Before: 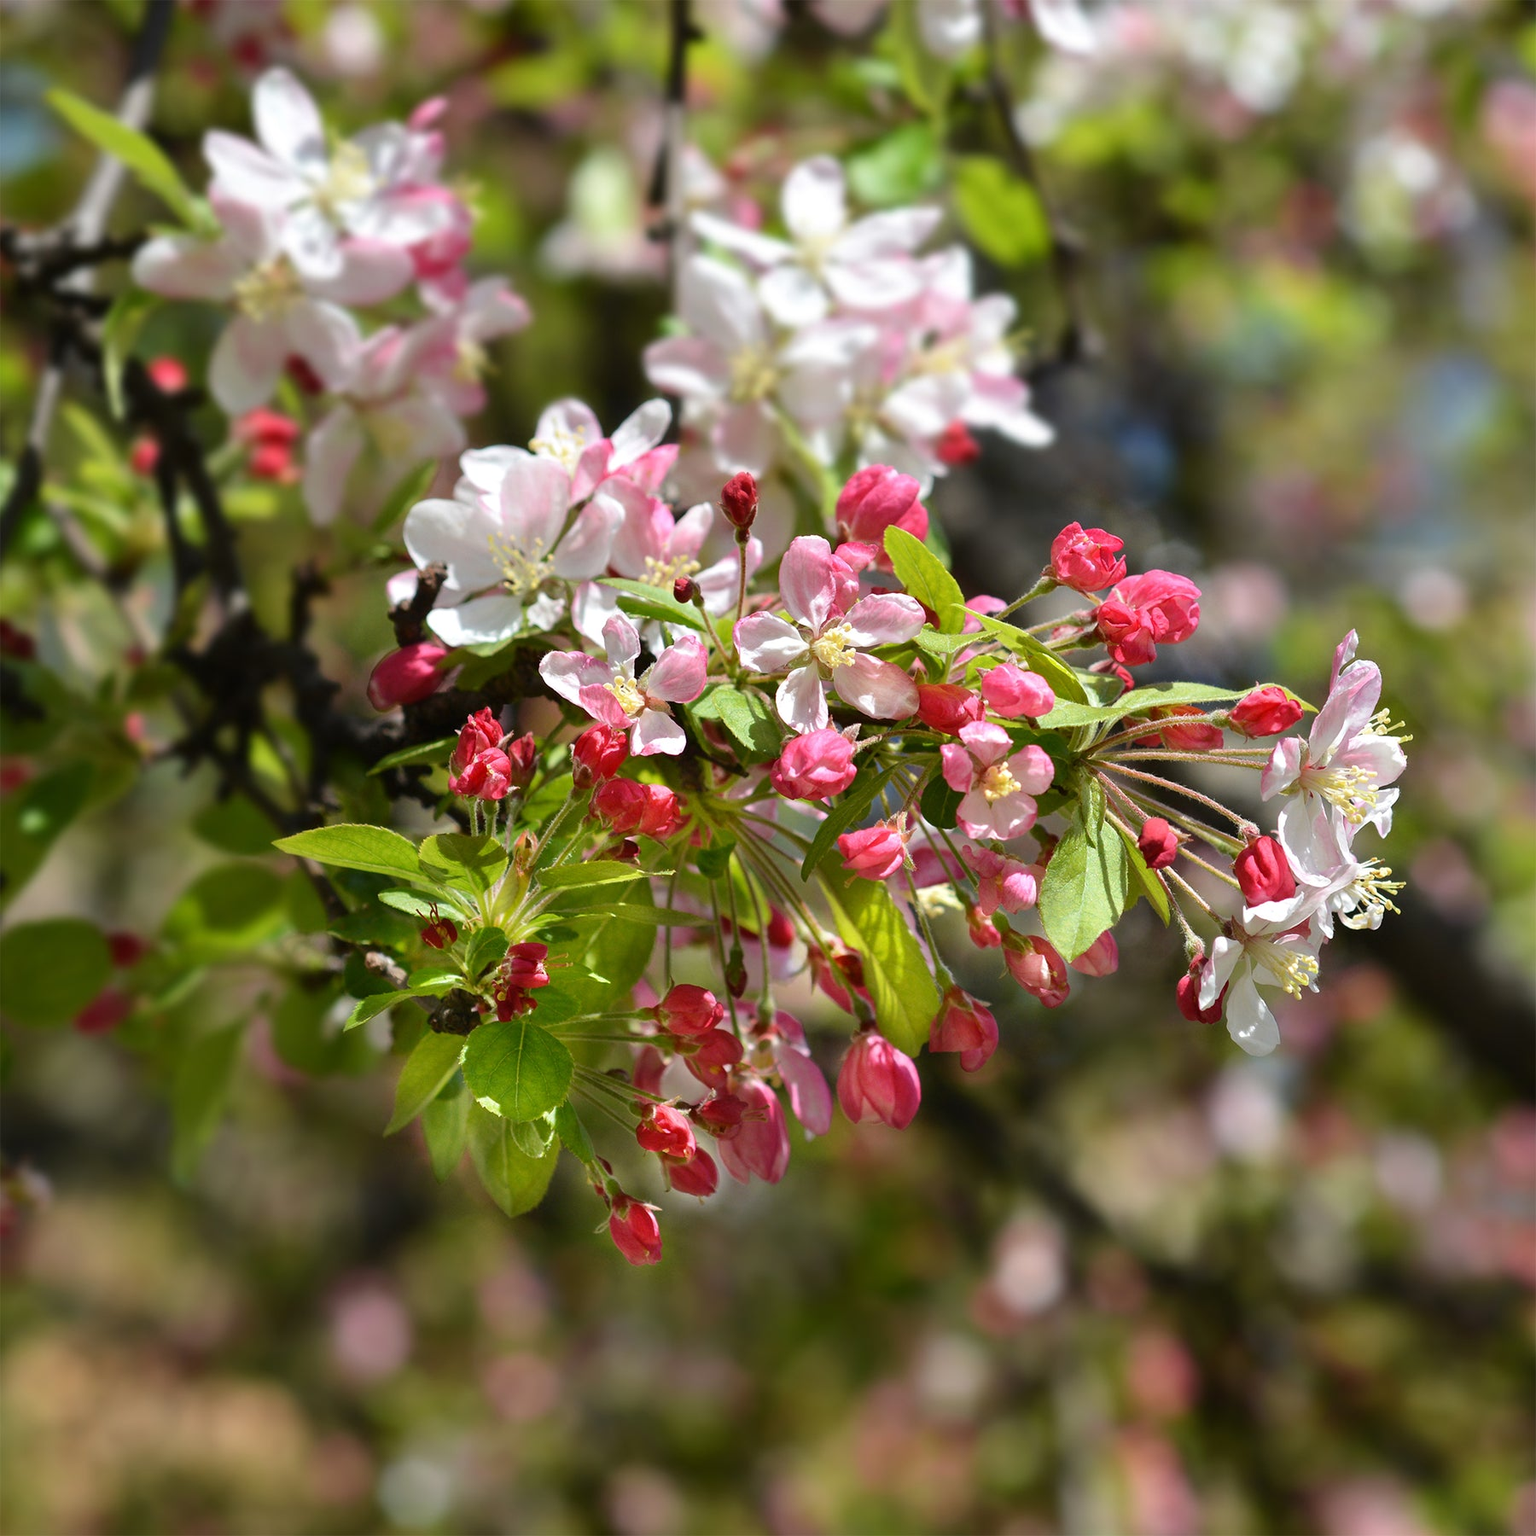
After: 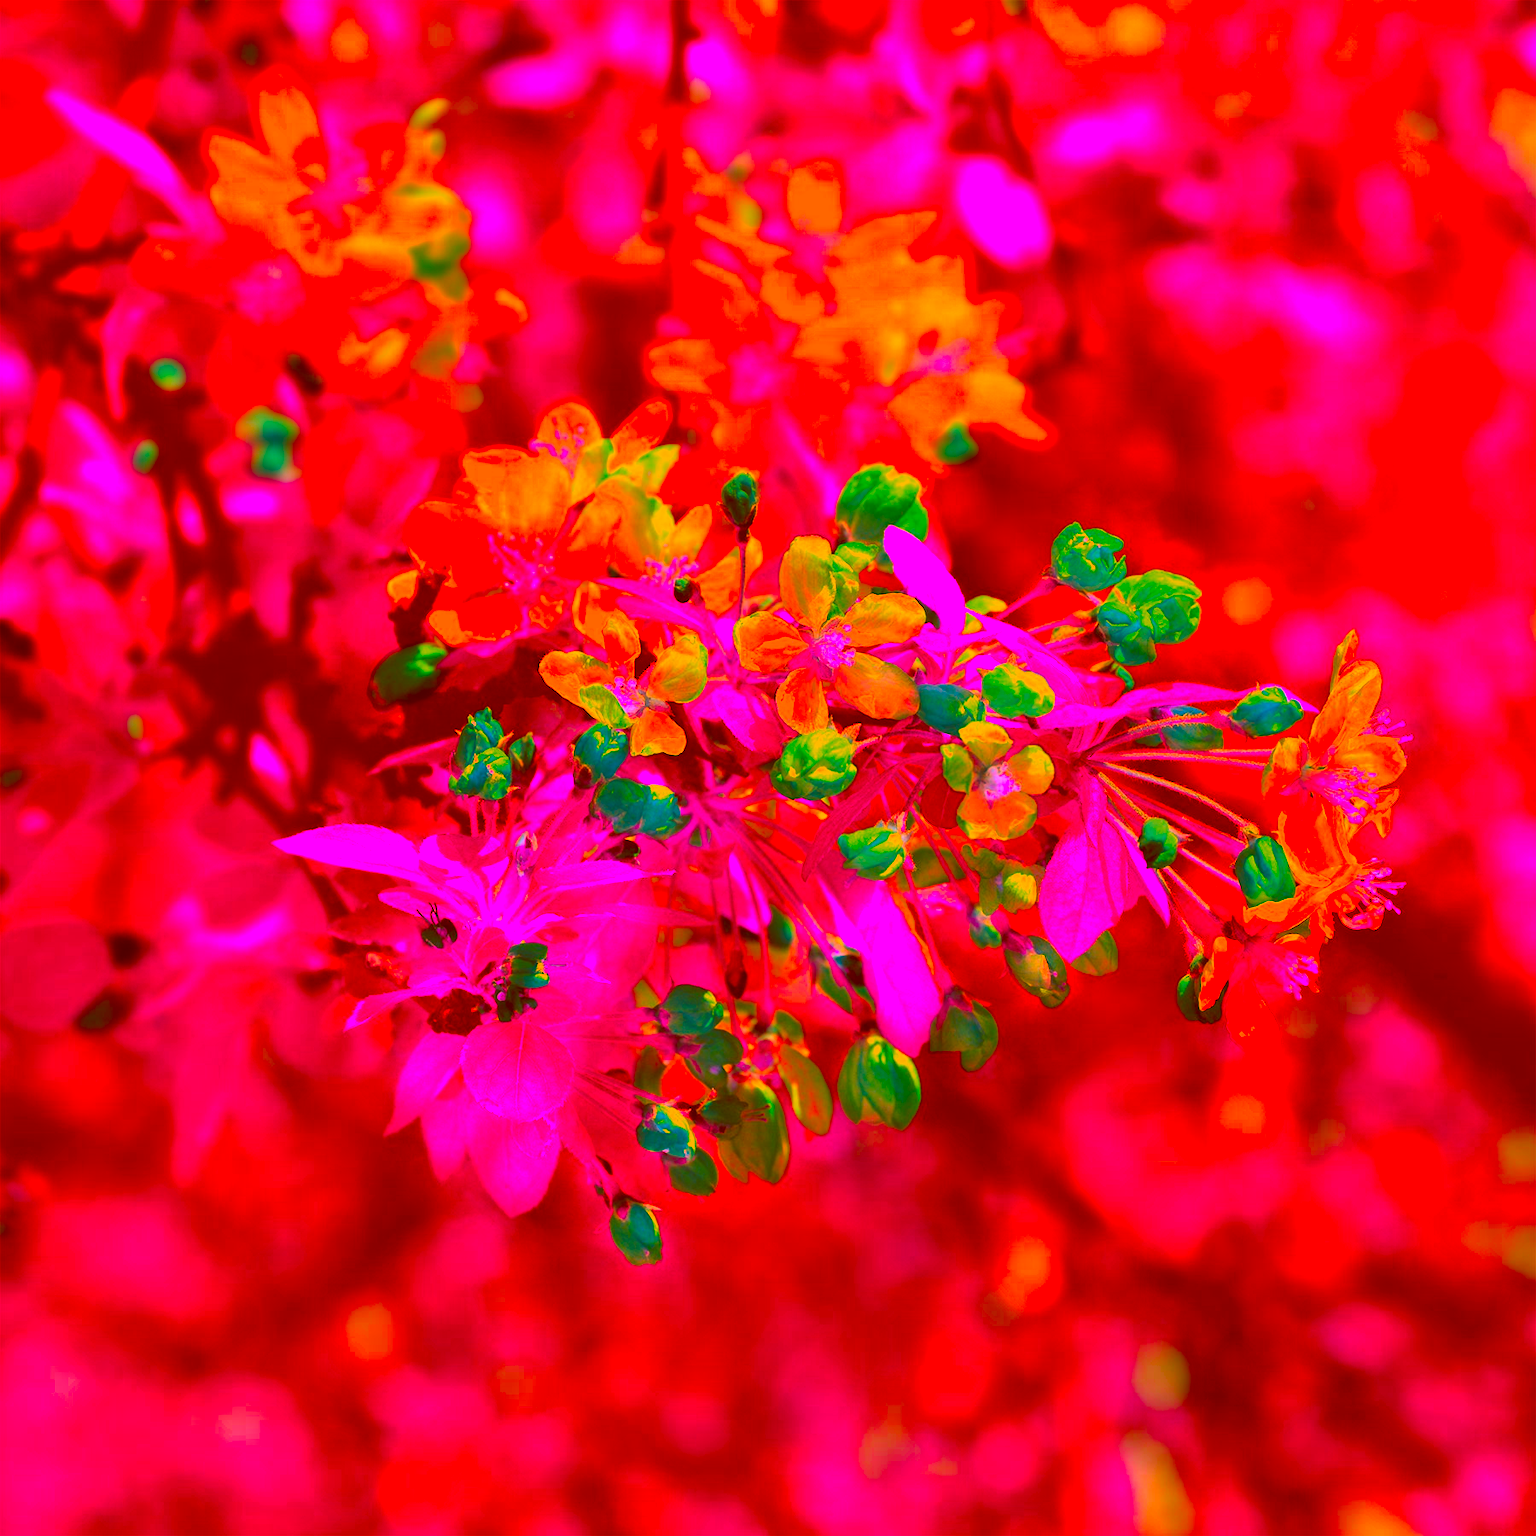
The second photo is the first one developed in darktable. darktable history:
color correction: highlights a* -39.66, highlights b* -39.98, shadows a* -39.31, shadows b* -39.72, saturation -2.99
